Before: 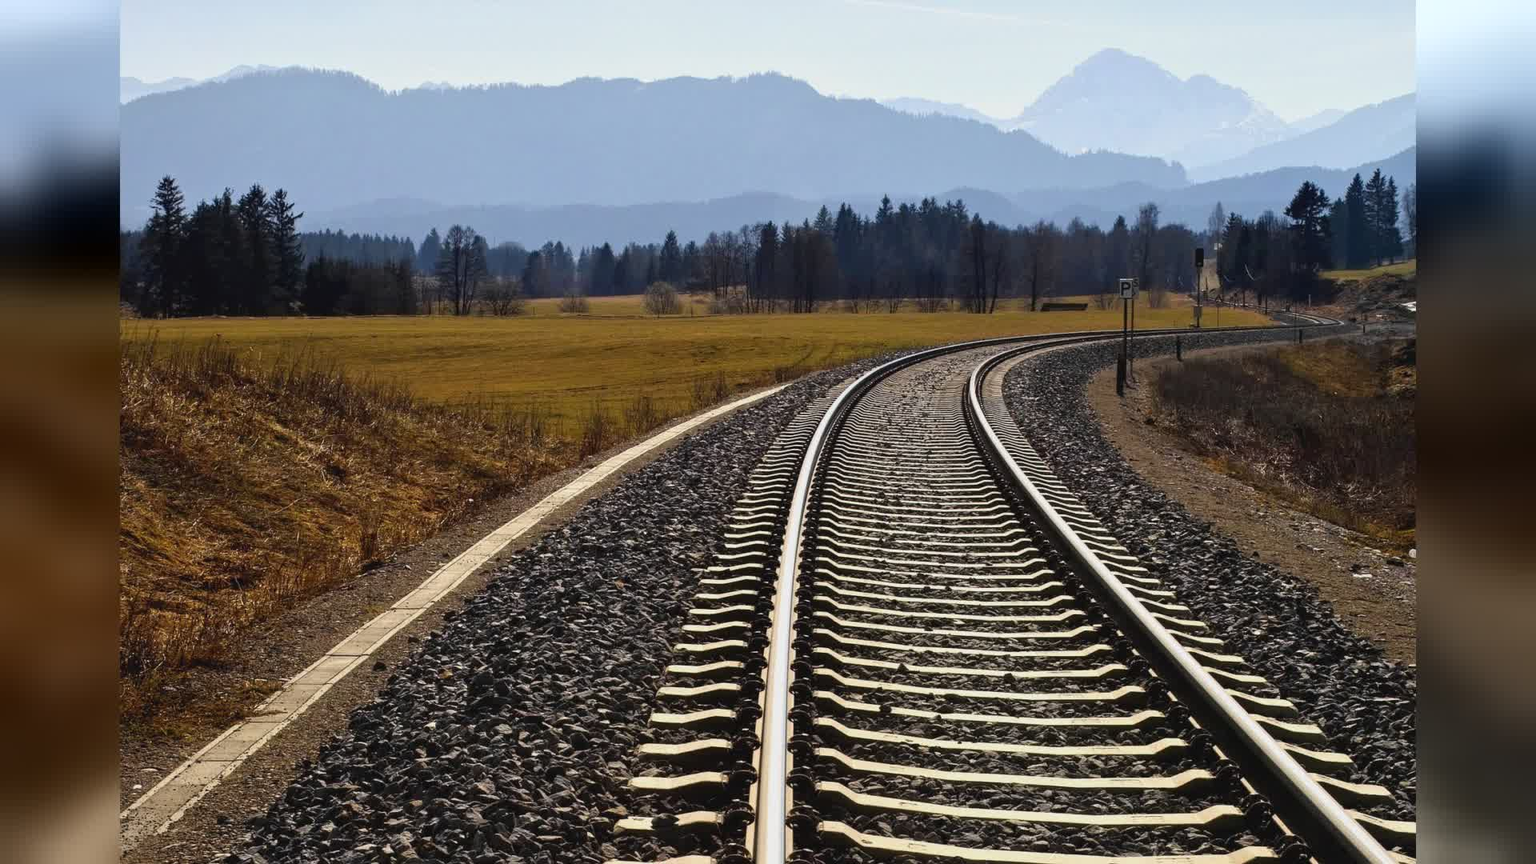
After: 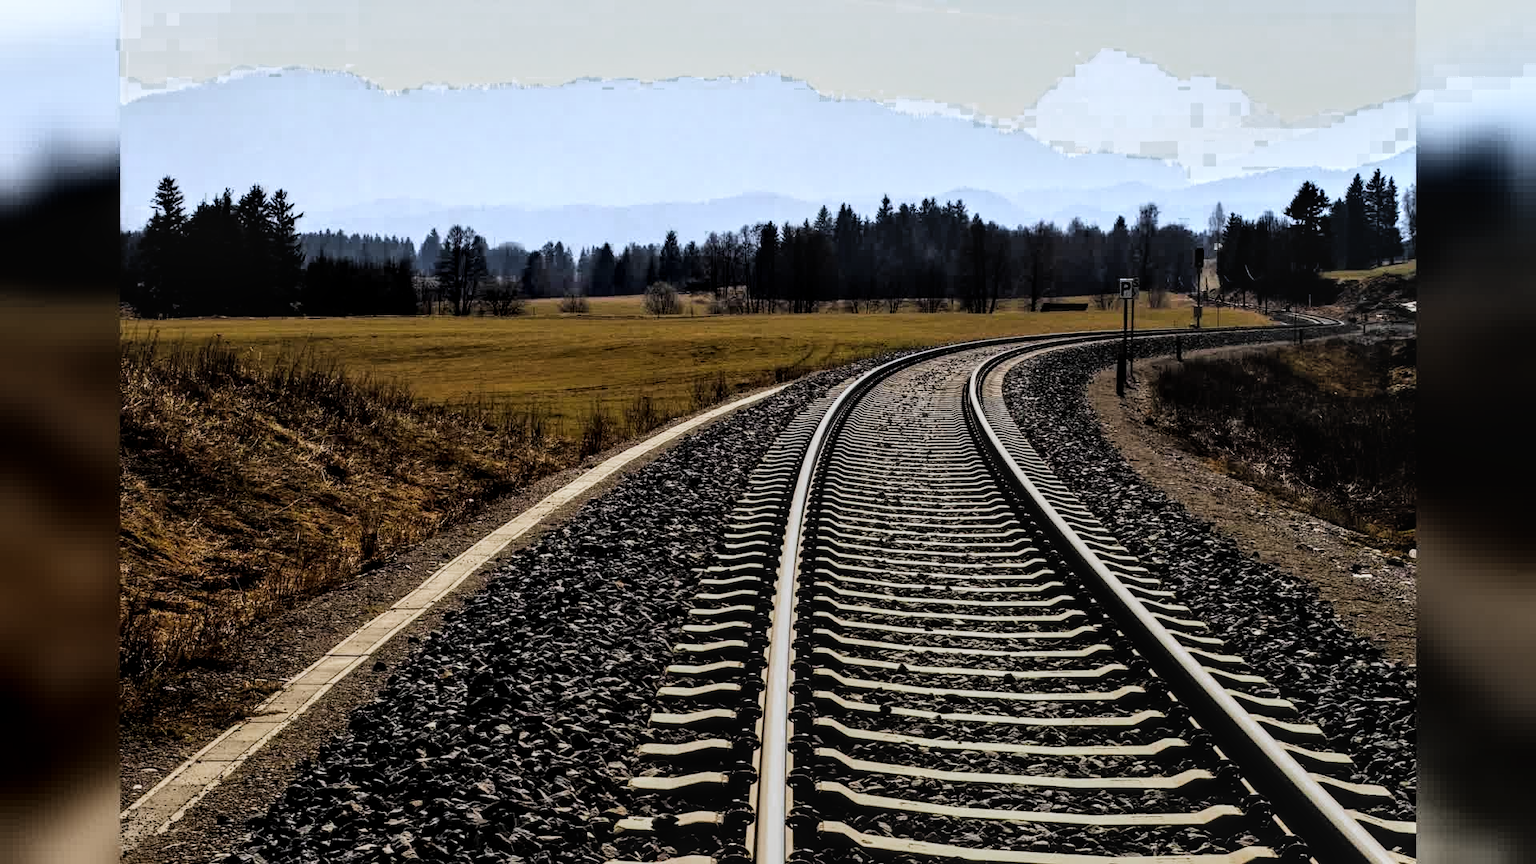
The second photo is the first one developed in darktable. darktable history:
local contrast: detail 130%
color zones: curves: ch0 [(0.203, 0.433) (0.607, 0.517) (0.697, 0.696) (0.705, 0.897)]
filmic rgb: black relative exposure -5.03 EV, white relative exposure 4 EV, hardness 2.9, contrast 1.392, highlights saturation mix -29.58%
